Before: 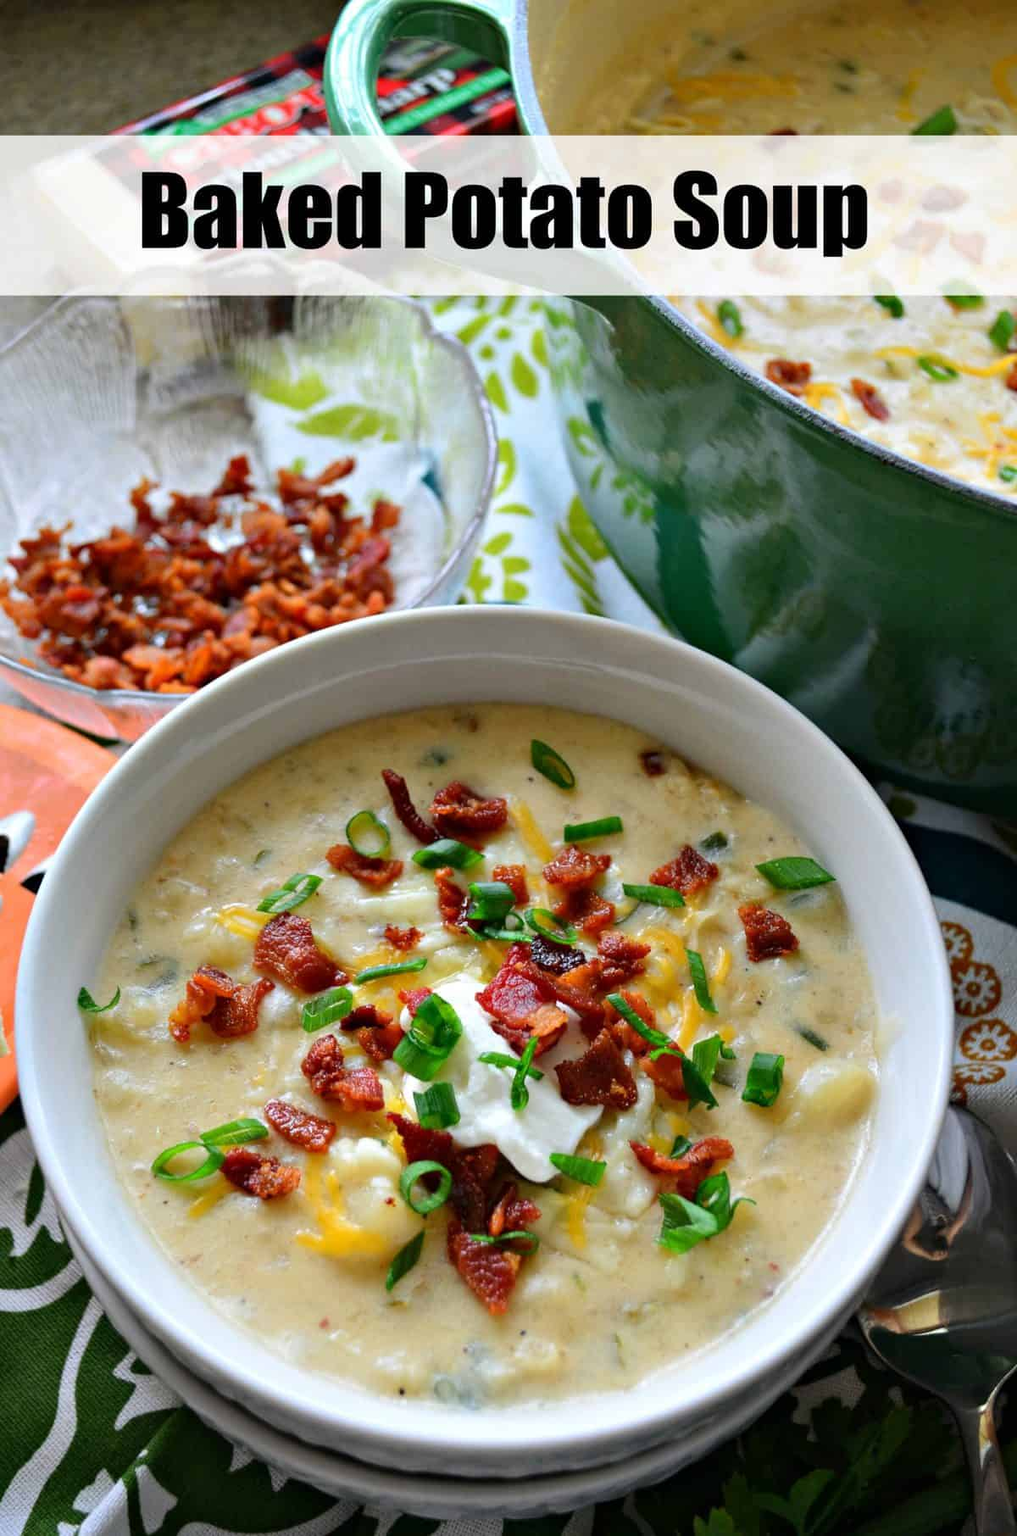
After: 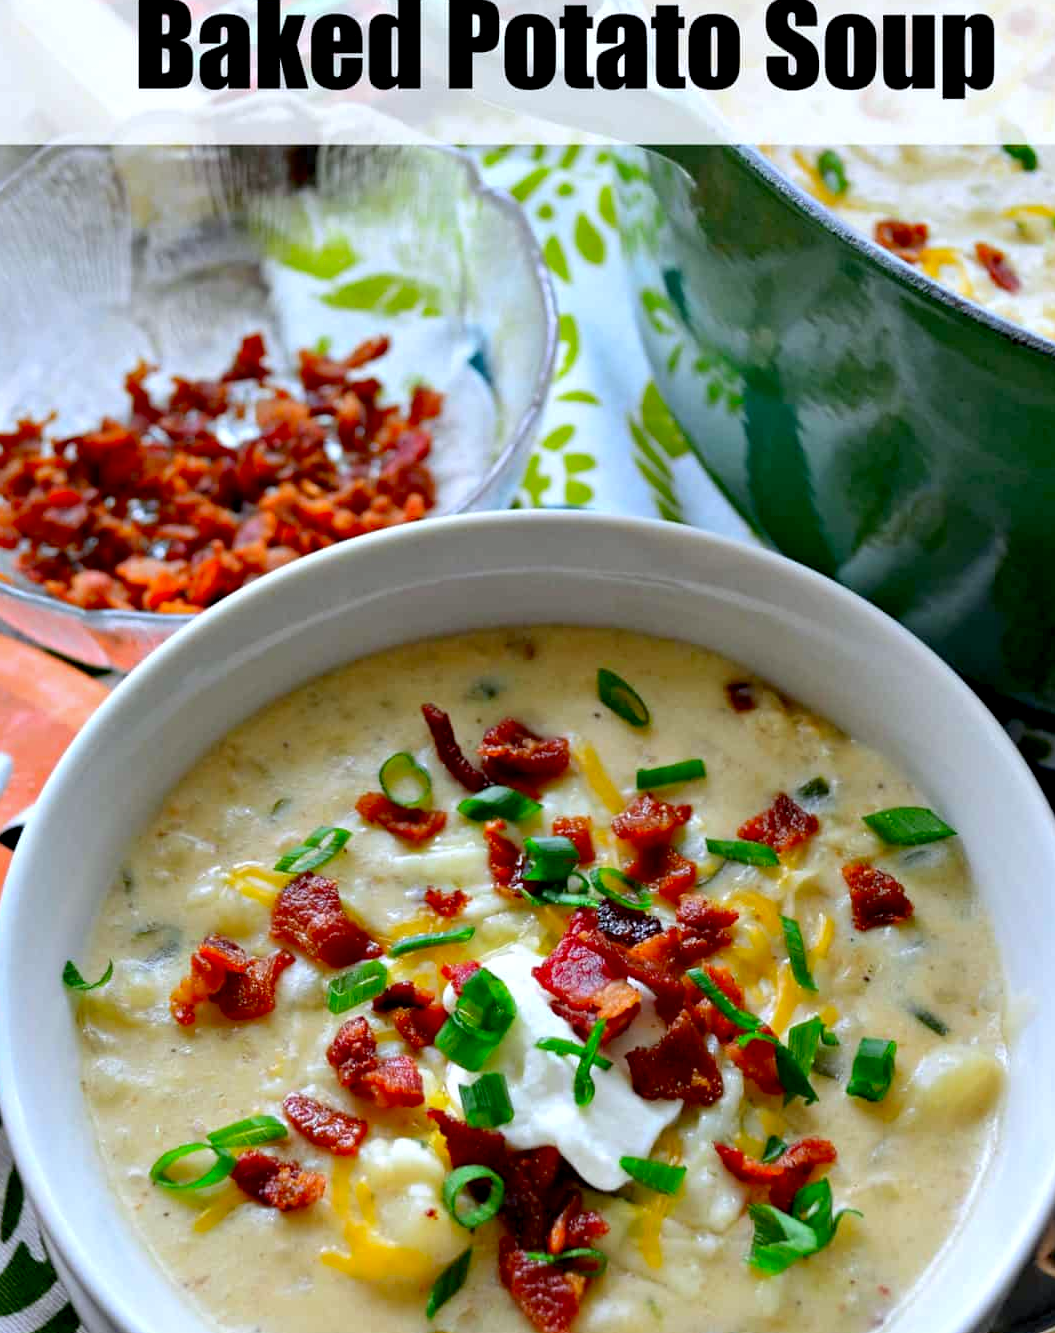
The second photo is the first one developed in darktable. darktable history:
white balance: red 0.967, blue 1.049
exposure: black level correction 0.007, exposure 0.093 EV, compensate highlight preservation false
vibrance: vibrance 67%
crop and rotate: left 2.425%, top 11.305%, right 9.6%, bottom 15.08%
